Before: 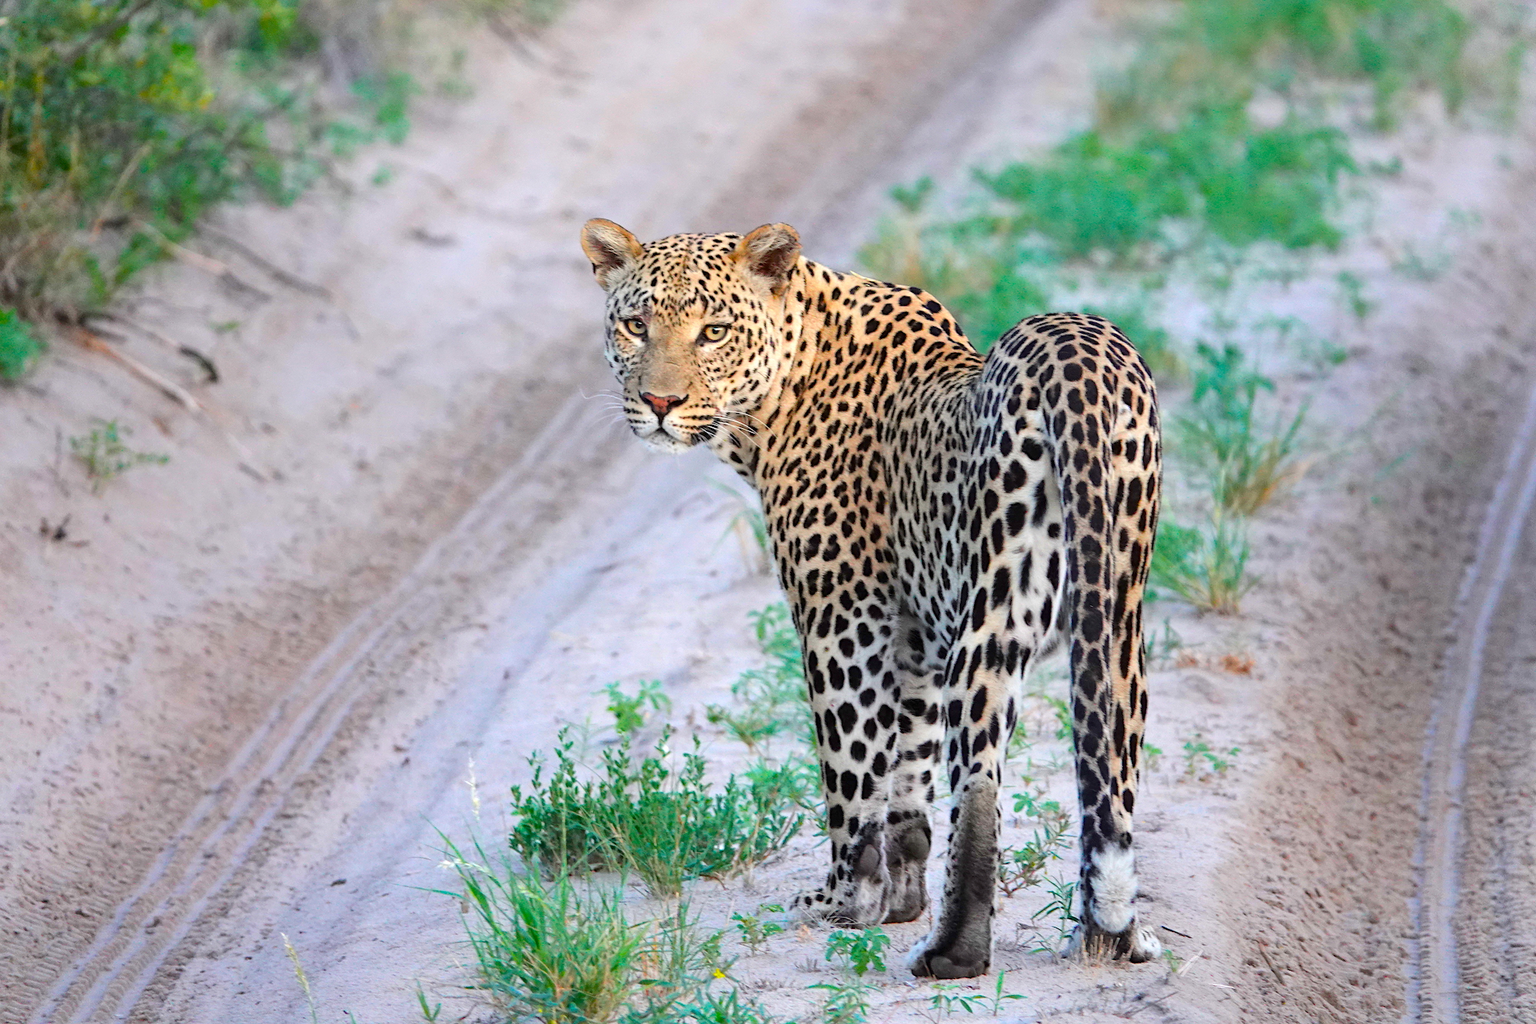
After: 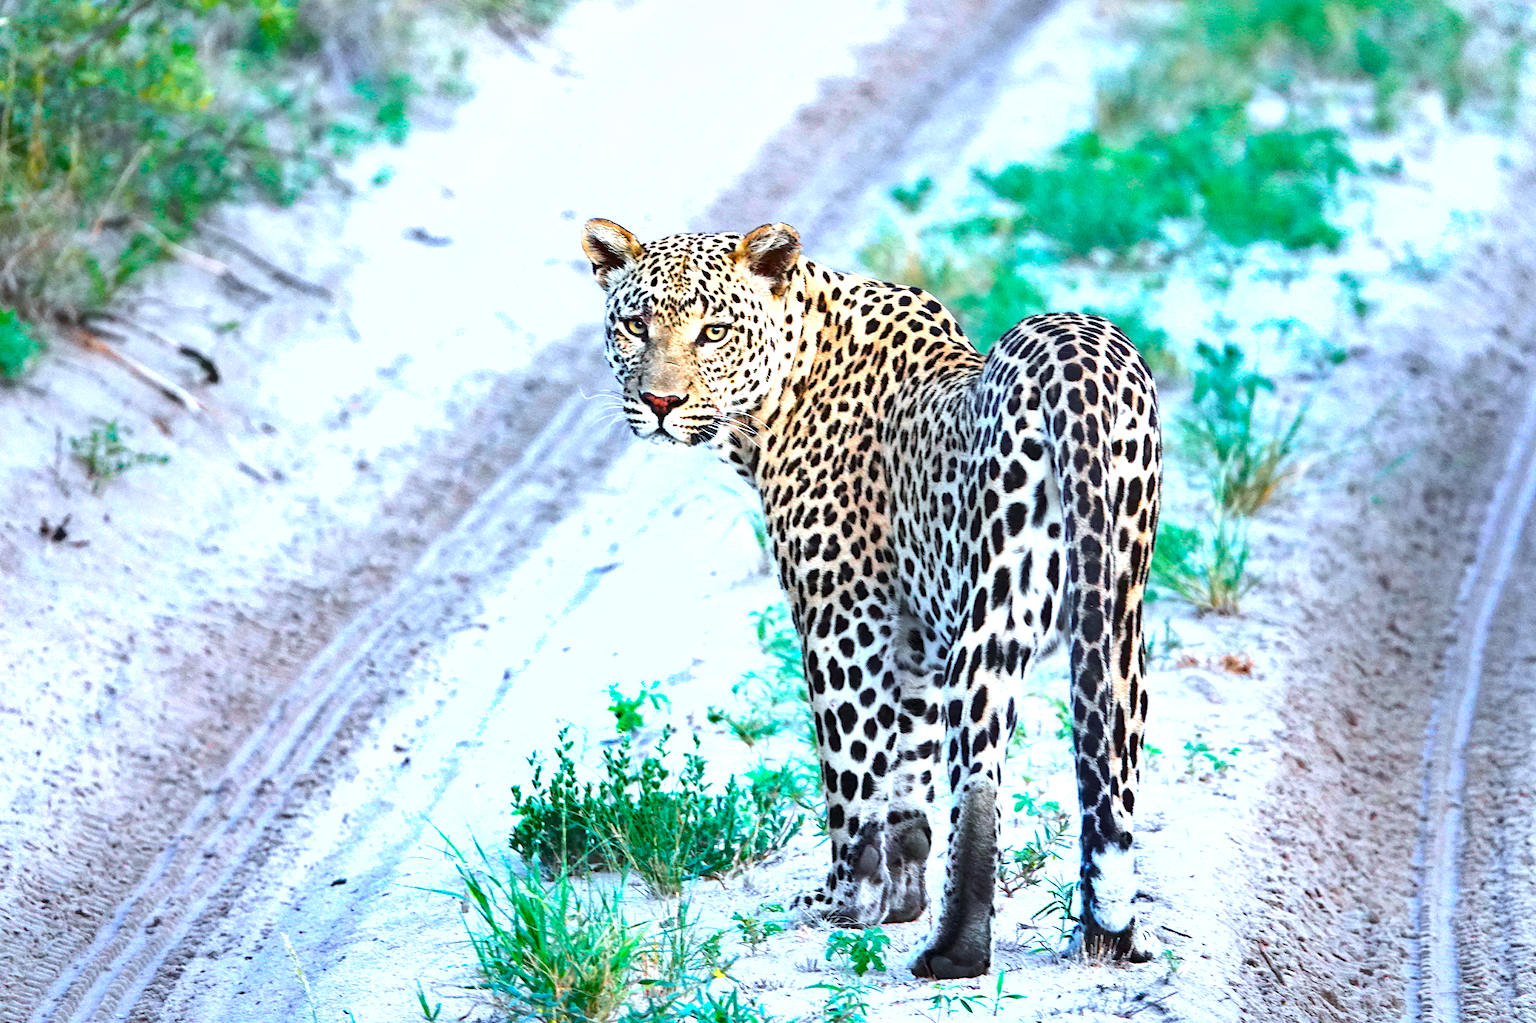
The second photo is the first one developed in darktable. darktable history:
shadows and highlights: soften with gaussian
exposure: black level correction 0, exposure 0.95 EV, compensate exposure bias true, compensate highlight preservation false
white balance: emerald 1
levels: mode automatic, black 0.023%, white 99.97%, levels [0.062, 0.494, 0.925]
color calibration: illuminant Planckian (black body), x 0.378, y 0.375, temperature 4065 K
grain: coarseness 0.81 ISO, strength 1.34%, mid-tones bias 0%
